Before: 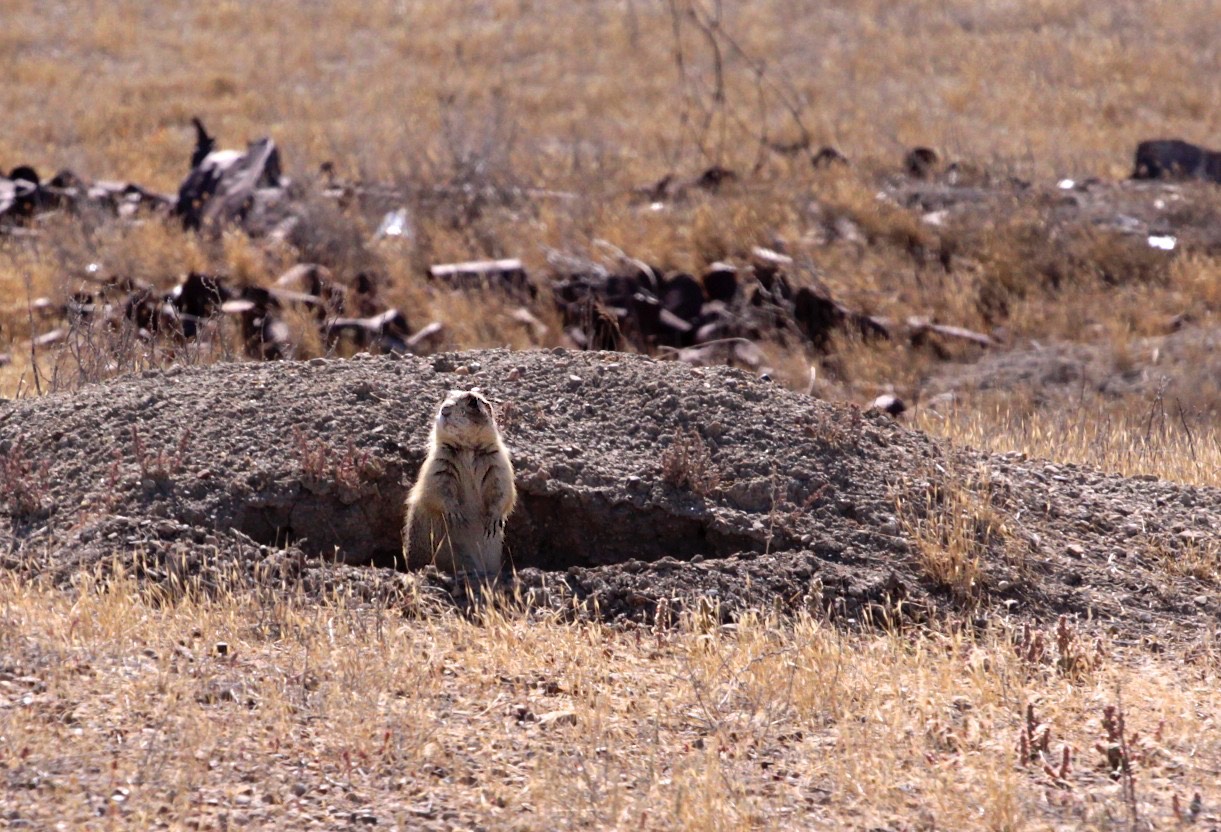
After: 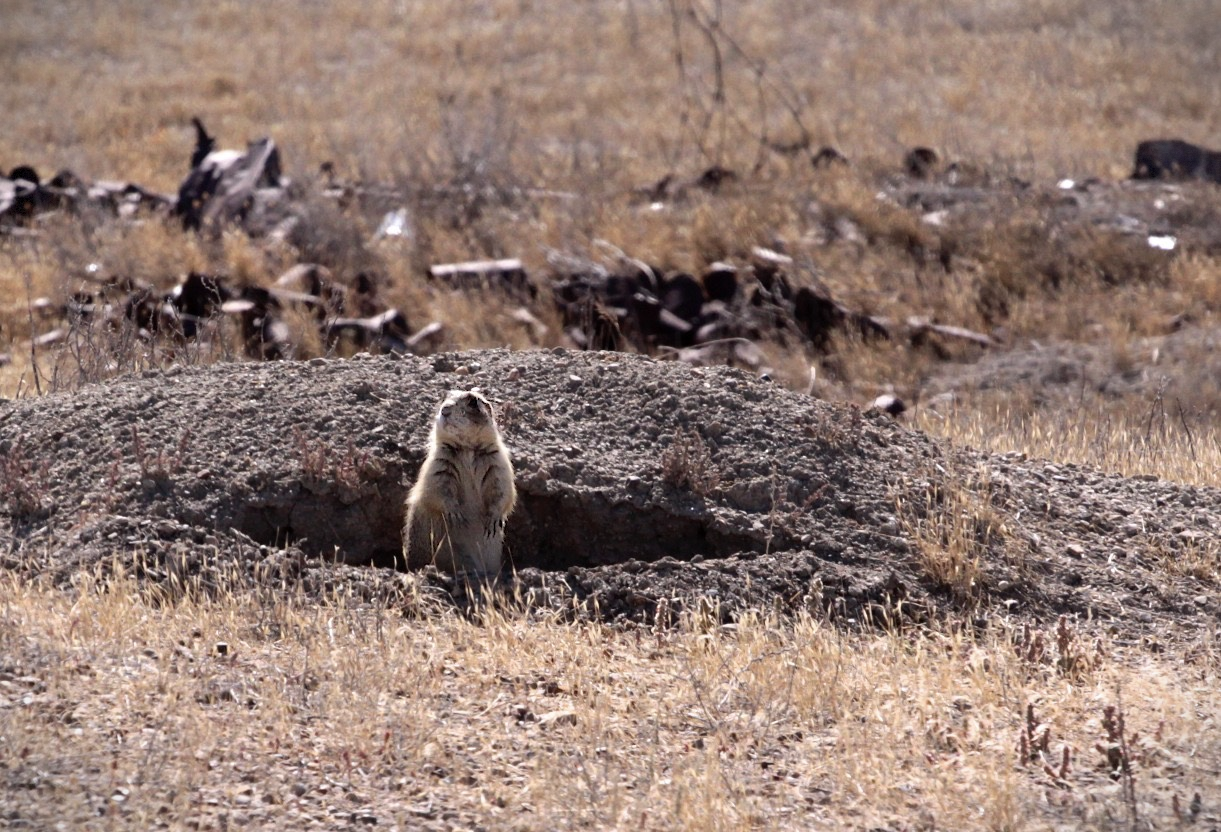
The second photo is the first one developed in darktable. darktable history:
contrast brightness saturation: contrast 0.06, brightness -0.01, saturation -0.23
vignetting: fall-off start 100%, brightness -0.406, saturation -0.3, width/height ratio 1.324, dithering 8-bit output, unbound false
